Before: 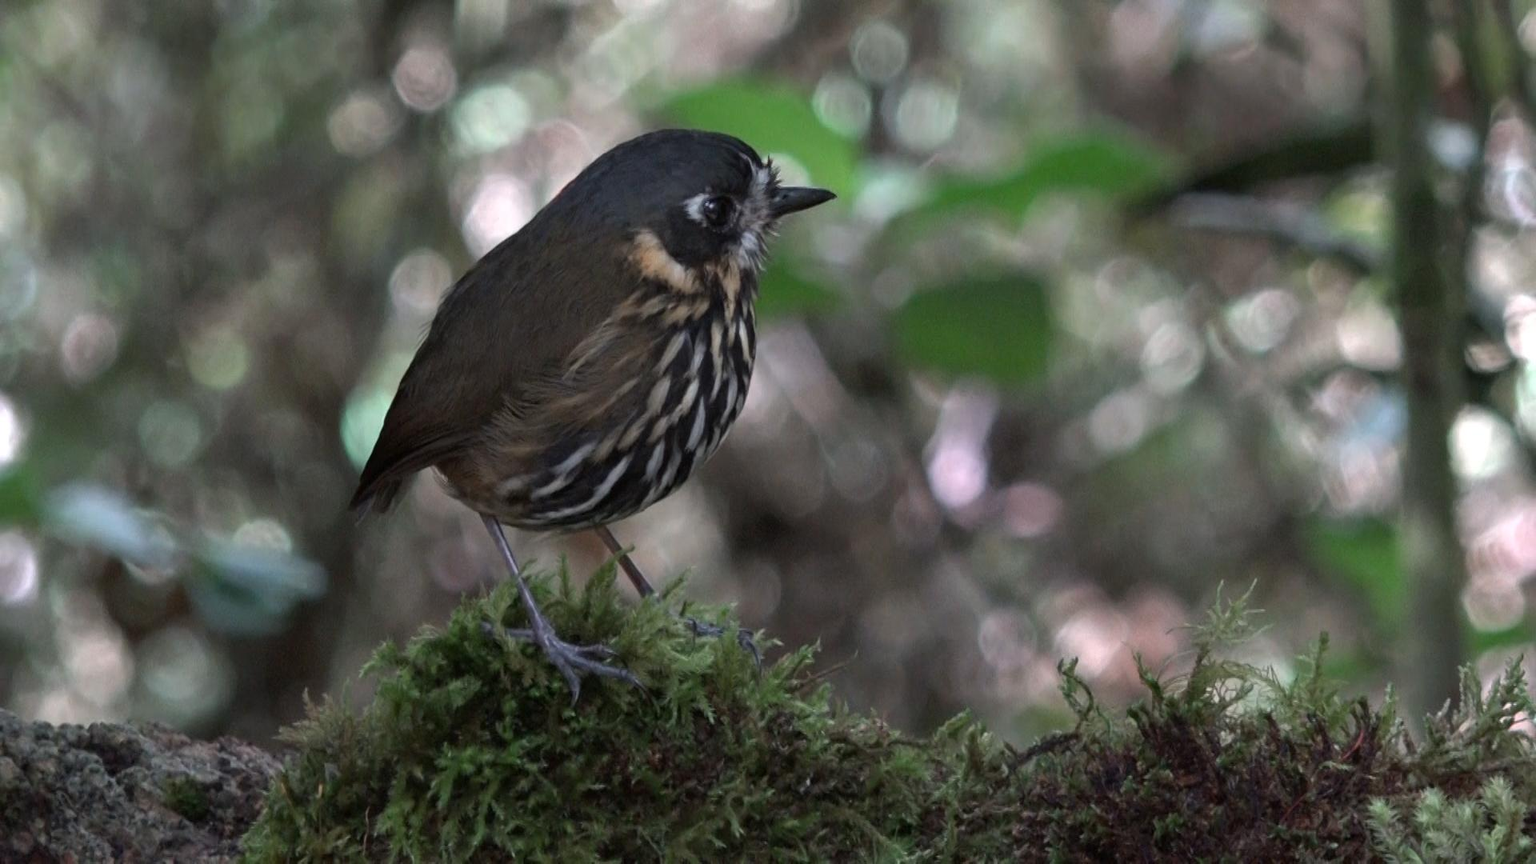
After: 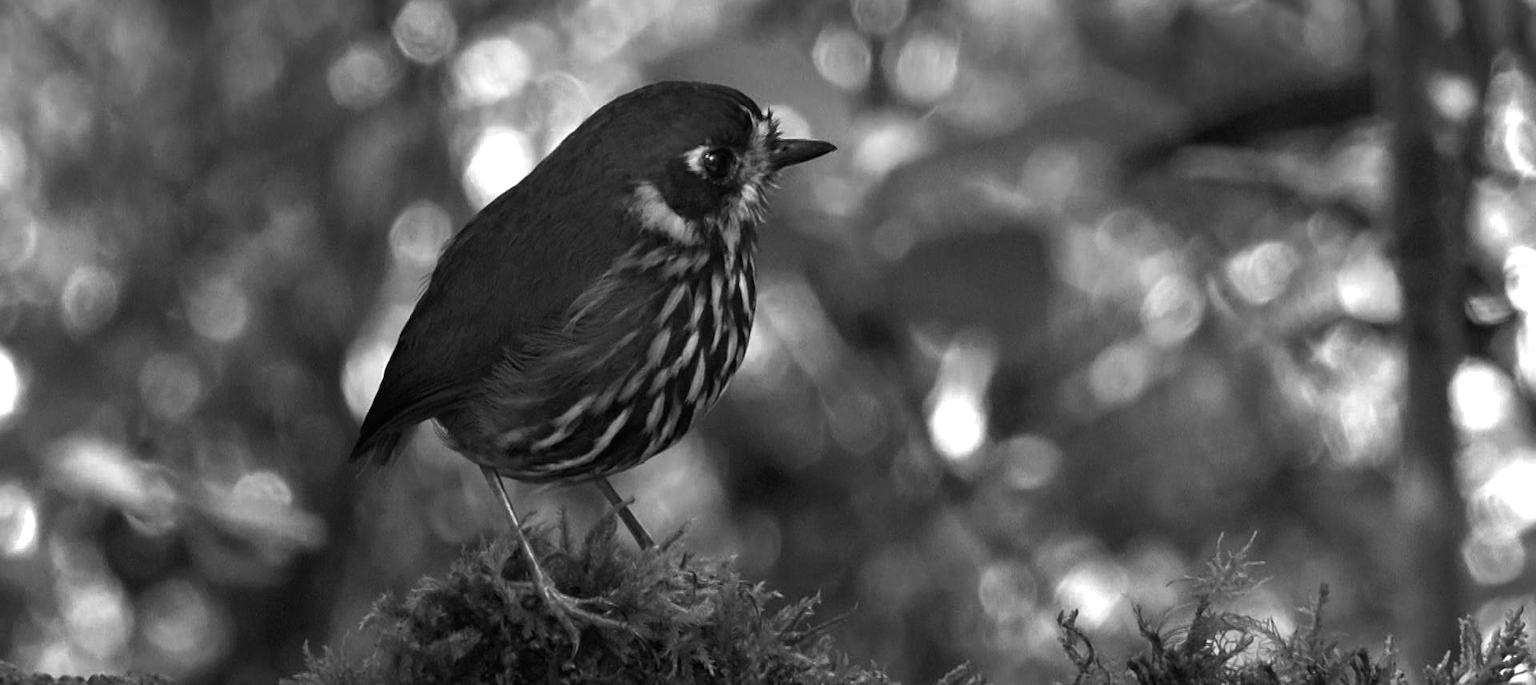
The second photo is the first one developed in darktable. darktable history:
color balance rgb: perceptual saturation grading › global saturation 25.095%, perceptual saturation grading › highlights -50.005%, perceptual saturation grading › shadows 30.505%, perceptual brilliance grading › global brilliance -17.341%, perceptual brilliance grading › highlights 28.351%, global vibrance 42.453%
sharpen: amount 0.208
crop and rotate: top 5.648%, bottom 14.961%
tone equalizer: luminance estimator HSV value / RGB max
color zones: curves: ch0 [(0, 0.613) (0.01, 0.613) (0.245, 0.448) (0.498, 0.529) (0.642, 0.665) (0.879, 0.777) (0.99, 0.613)]; ch1 [(0, 0) (0.143, 0) (0.286, 0) (0.429, 0) (0.571, 0) (0.714, 0) (0.857, 0)]
